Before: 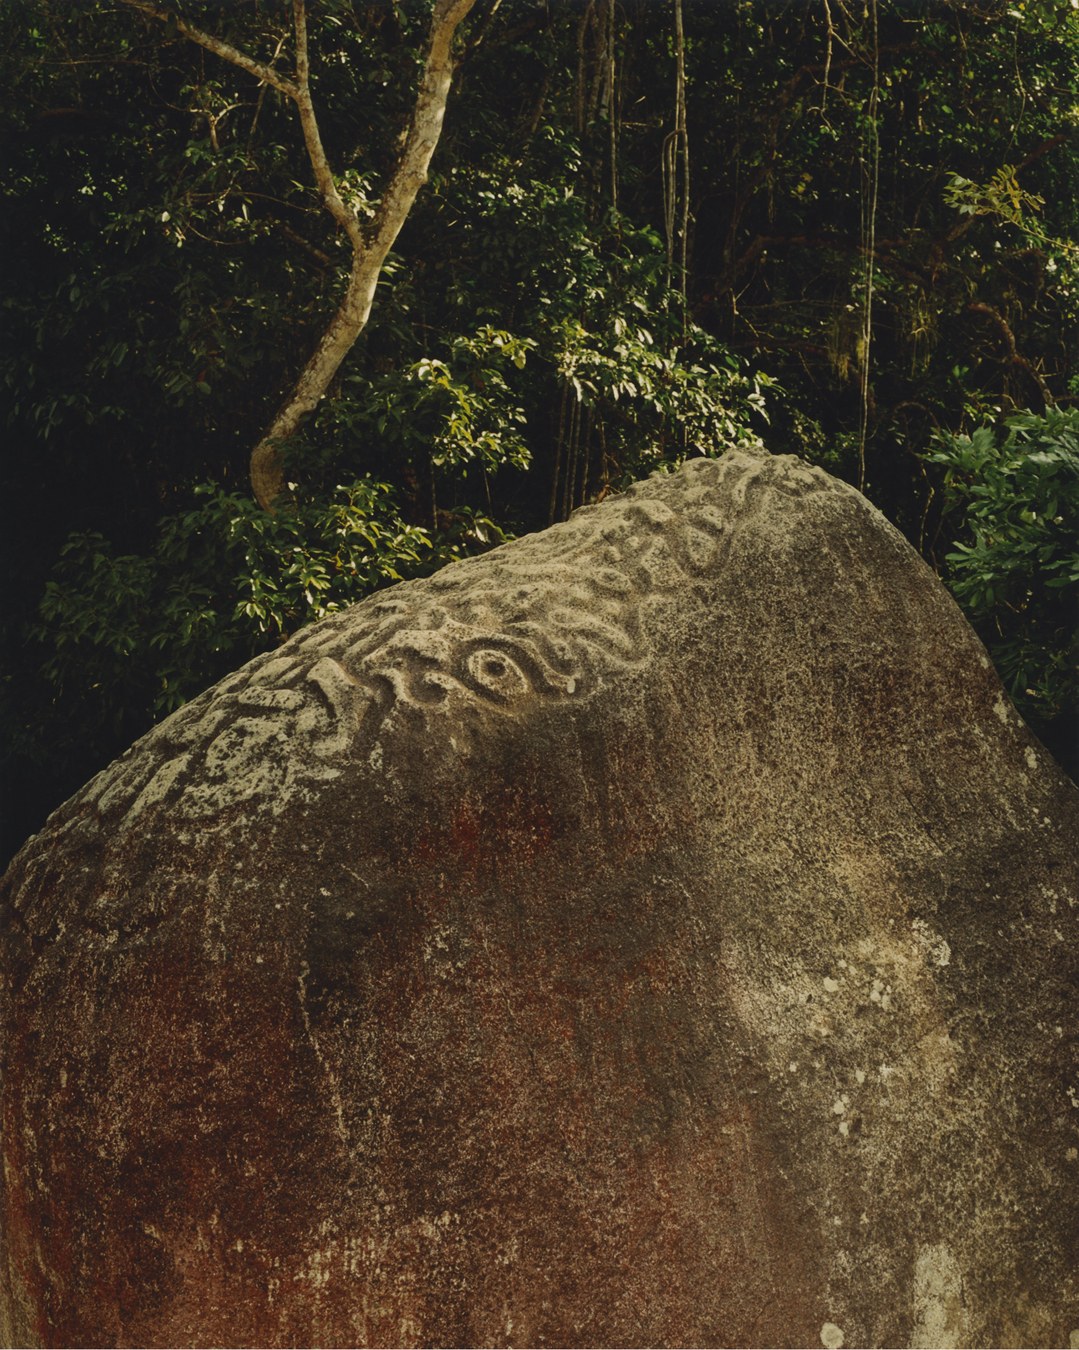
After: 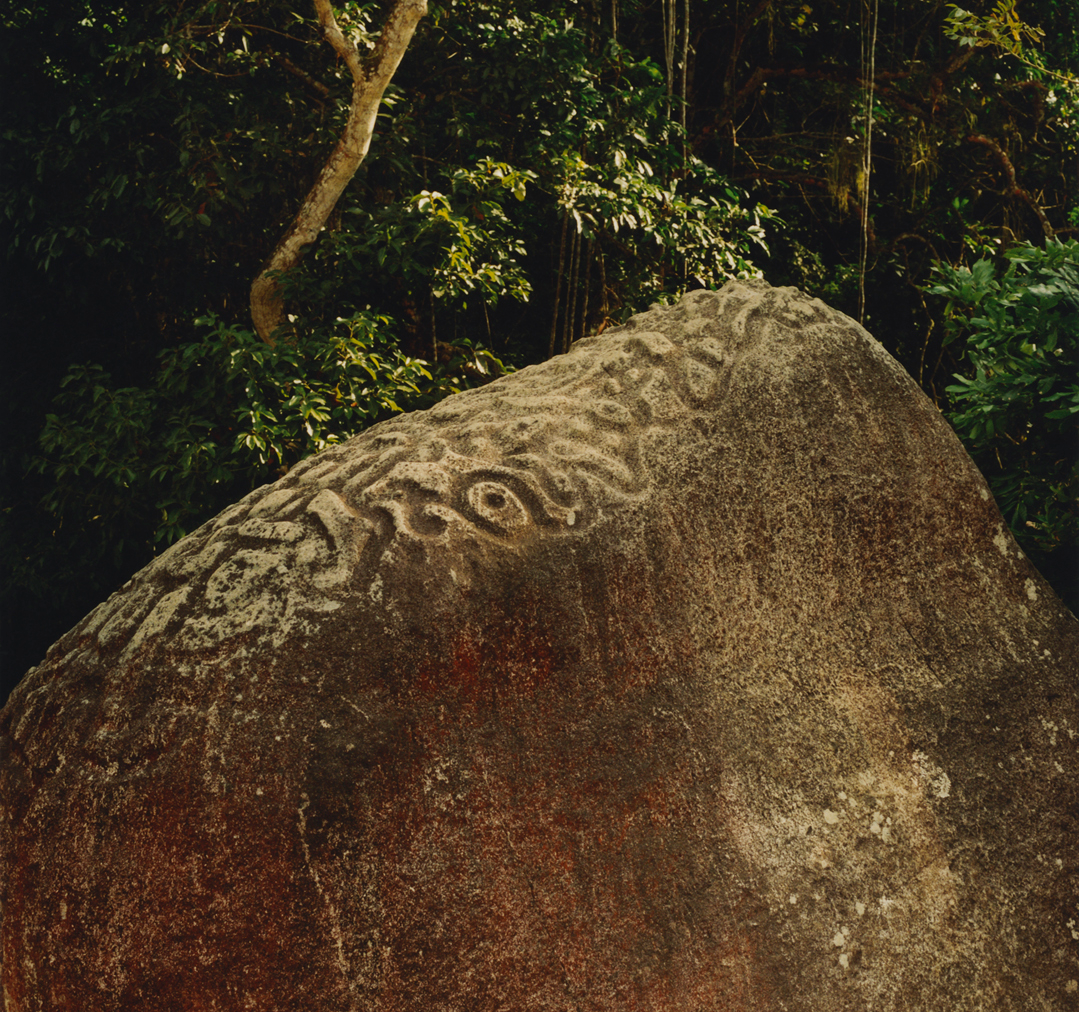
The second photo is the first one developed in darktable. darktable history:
crop and rotate: top 12.494%, bottom 12.499%
